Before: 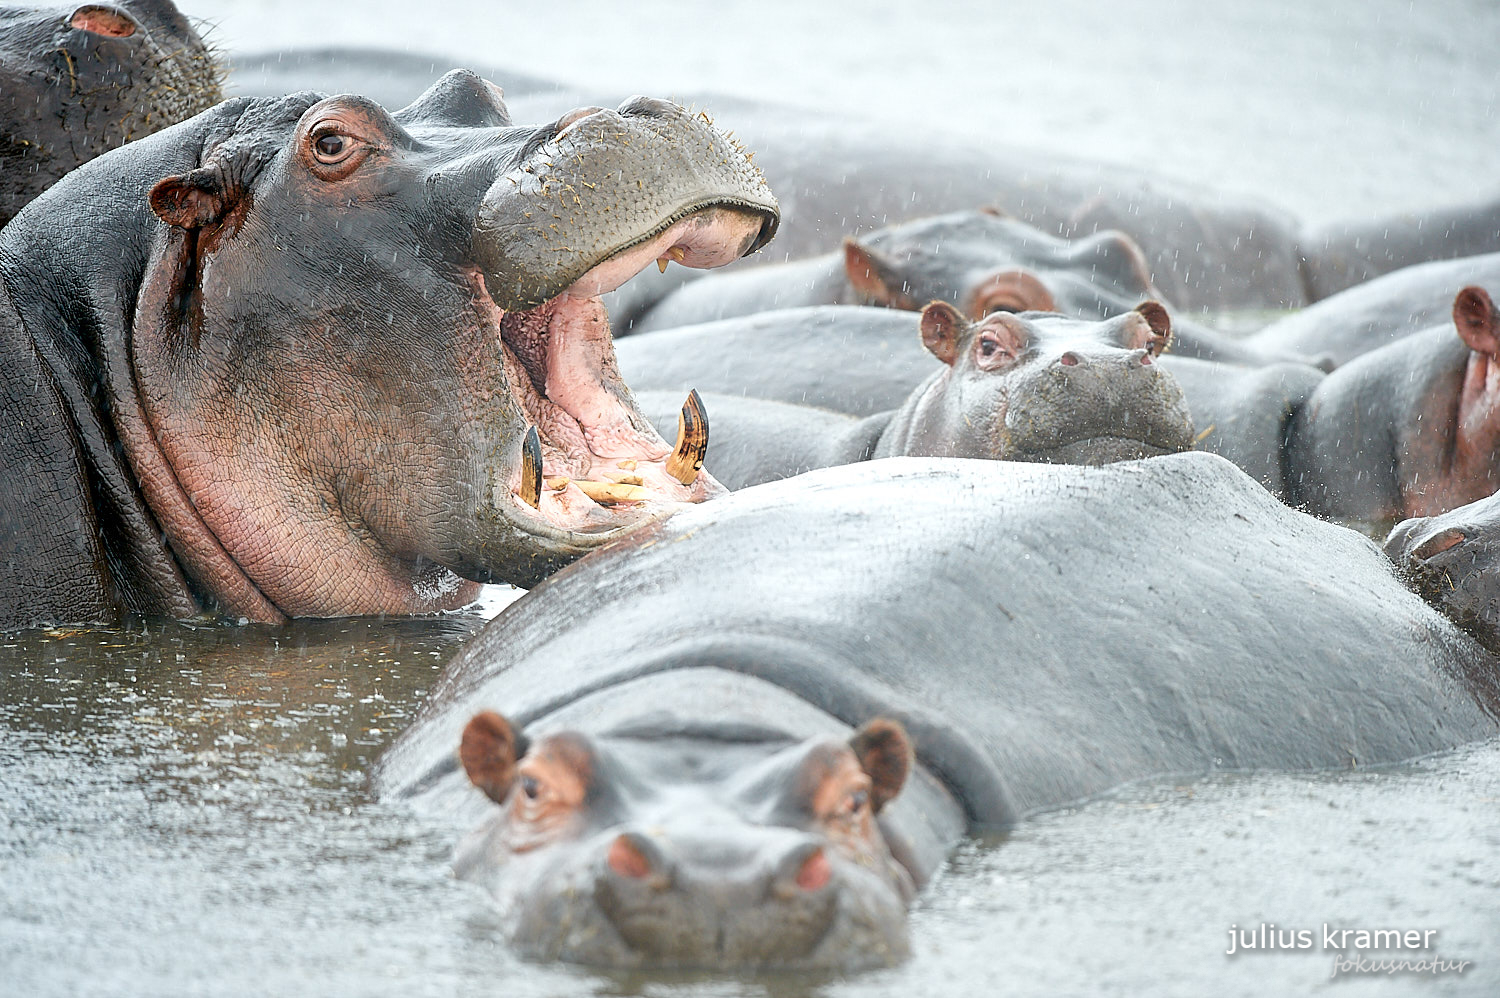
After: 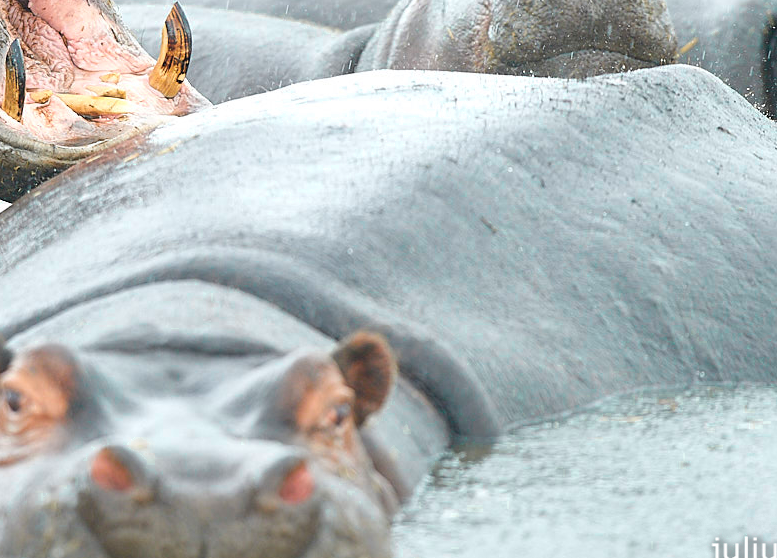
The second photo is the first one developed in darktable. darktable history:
crop: left 34.479%, top 38.822%, right 13.718%, bottom 5.172%
color zones: curves: ch0 [(0.25, 0.5) (0.423, 0.5) (0.443, 0.5) (0.521, 0.756) (0.568, 0.5) (0.576, 0.5) (0.75, 0.5)]; ch1 [(0.25, 0.5) (0.423, 0.5) (0.443, 0.5) (0.539, 0.873) (0.624, 0.565) (0.631, 0.5) (0.75, 0.5)]
exposure: compensate highlight preservation false
color balance rgb: perceptual saturation grading › global saturation 10%, global vibrance 20%
